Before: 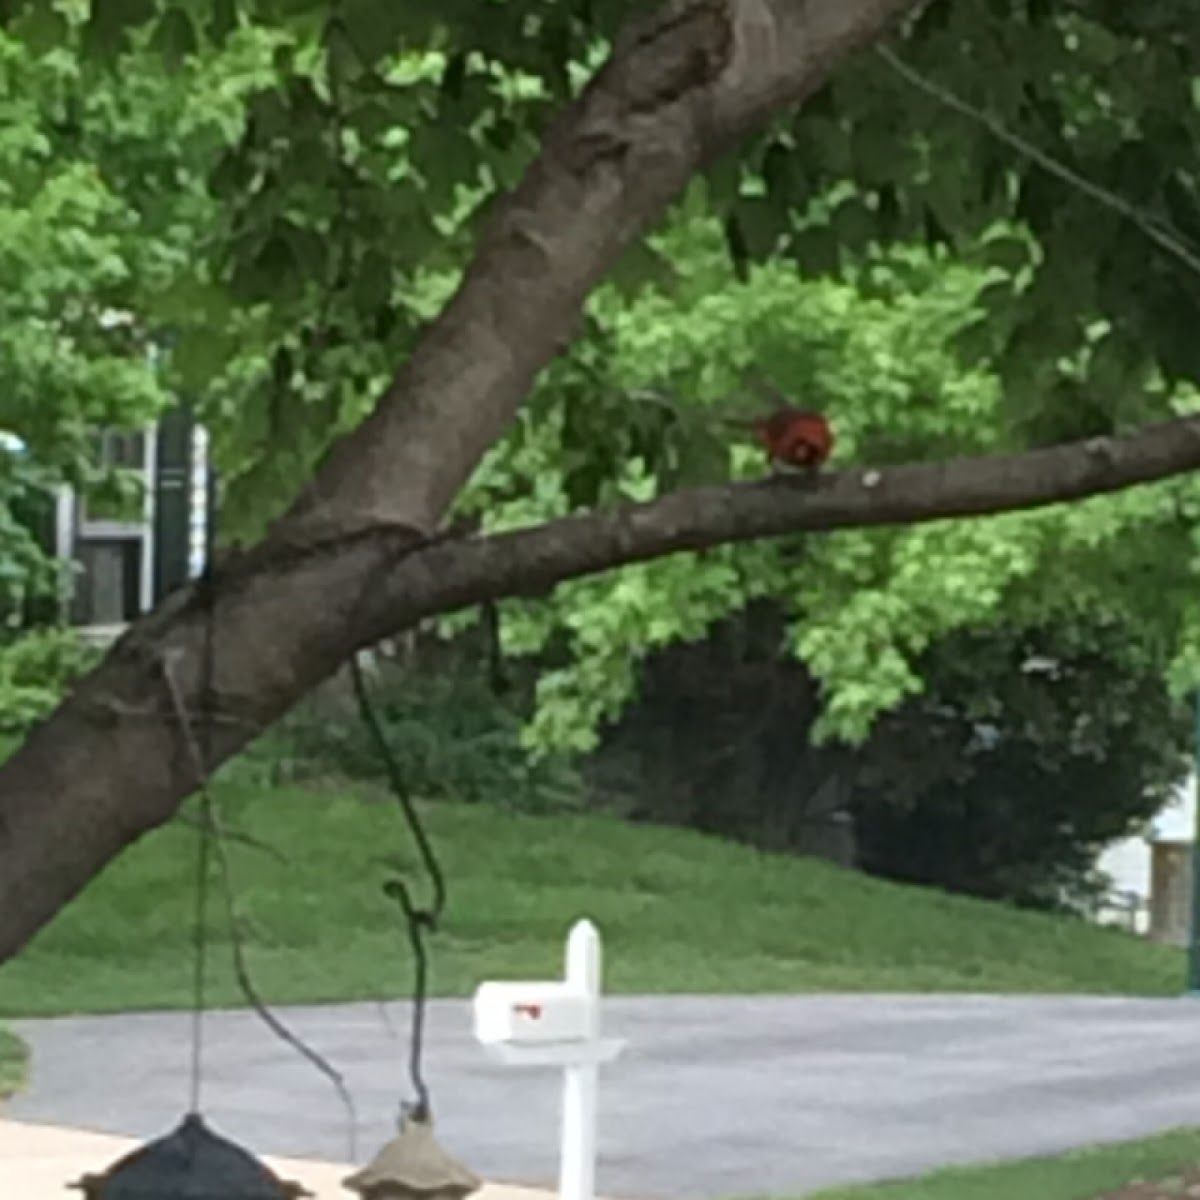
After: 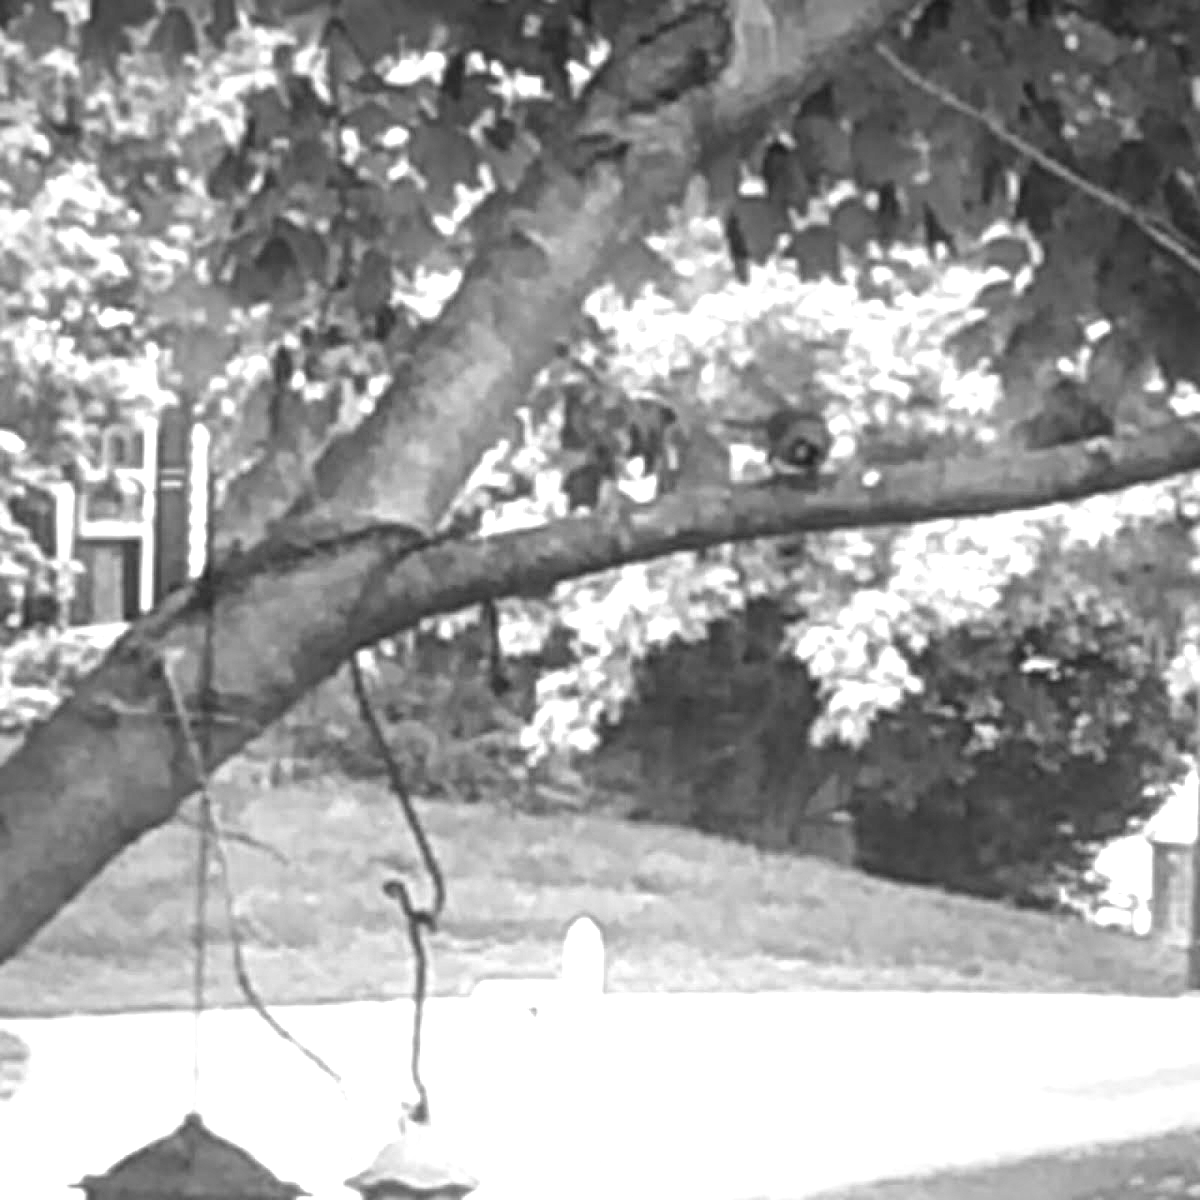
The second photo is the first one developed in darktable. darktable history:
local contrast: on, module defaults
exposure: black level correction 0, exposure 1.9 EV, compensate highlight preservation false
monochrome: a 1.94, b -0.638
vignetting: fall-off radius 100%, width/height ratio 1.337
